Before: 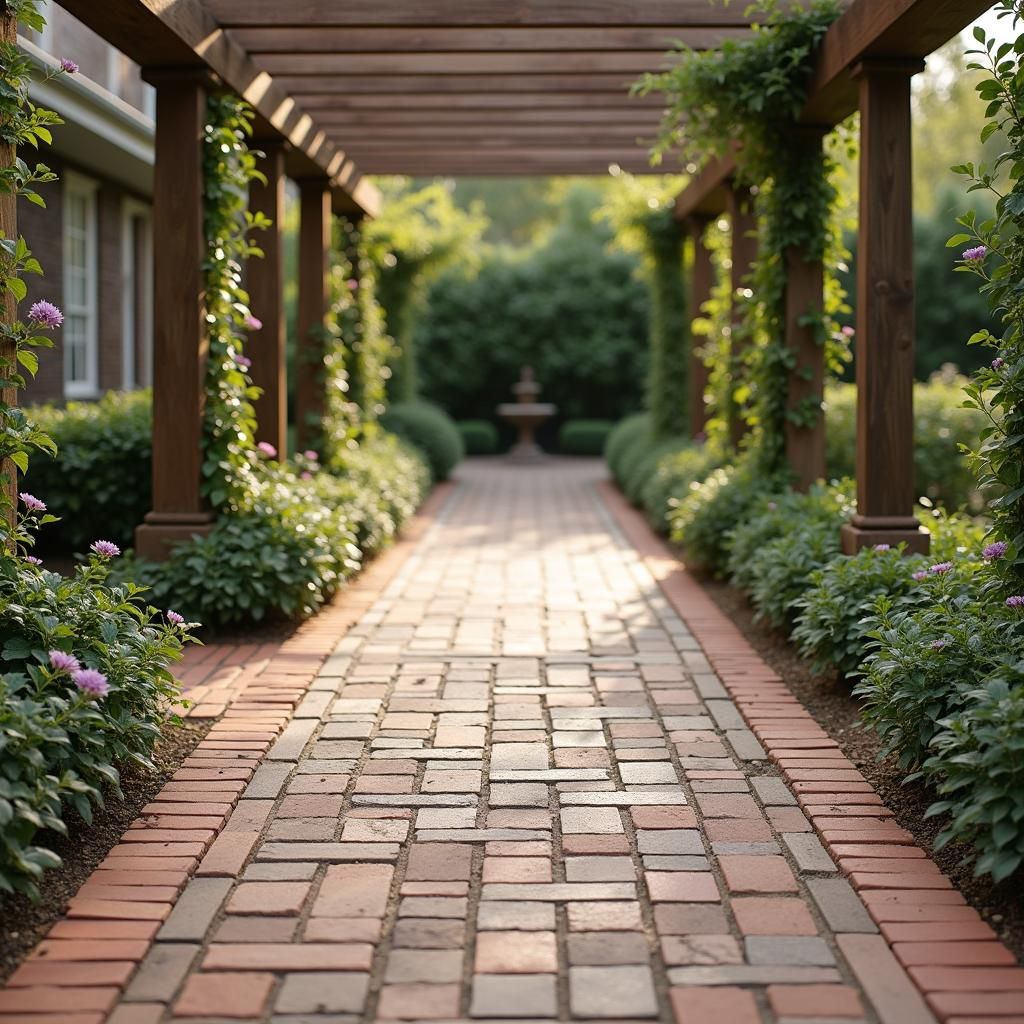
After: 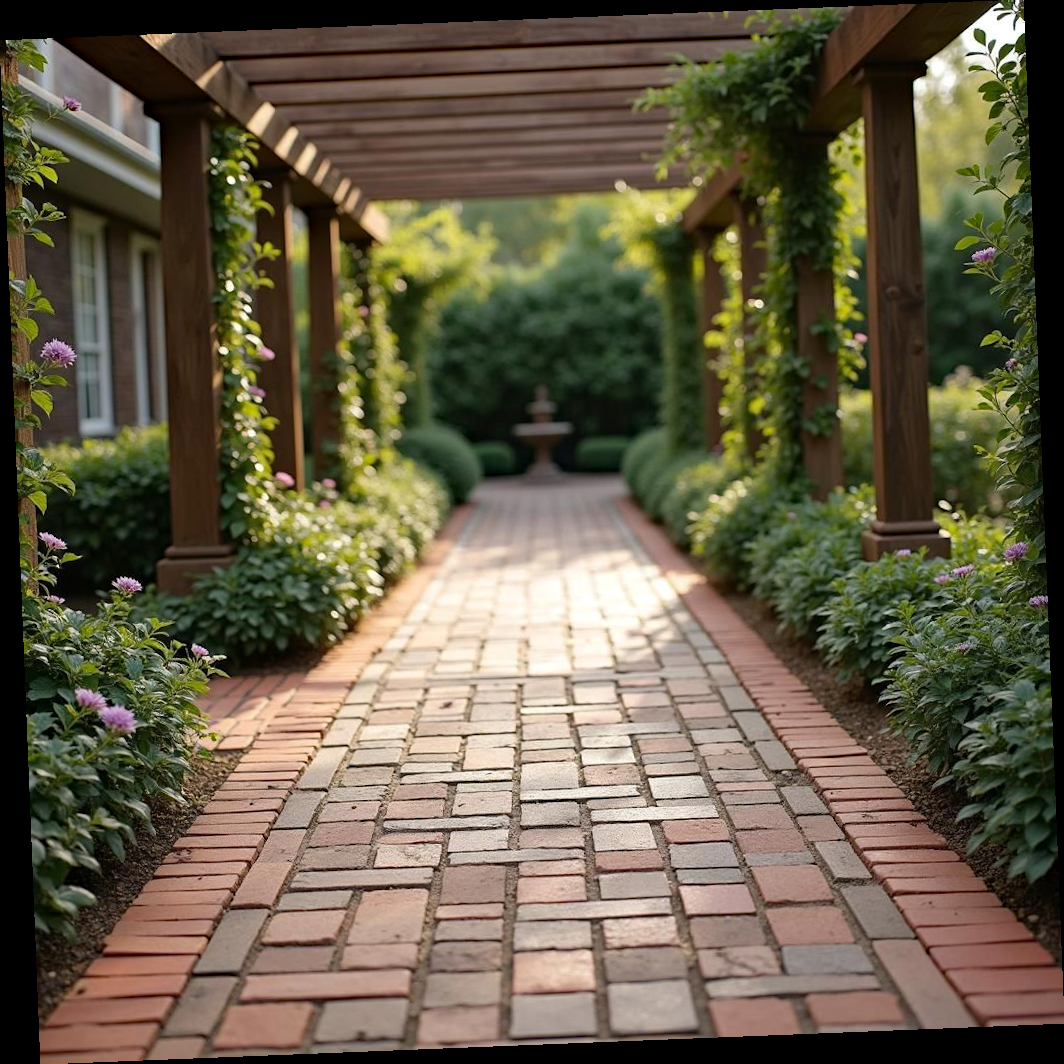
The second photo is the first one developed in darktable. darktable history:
rotate and perspective: rotation -2.29°, automatic cropping off
haze removal: compatibility mode true, adaptive false
